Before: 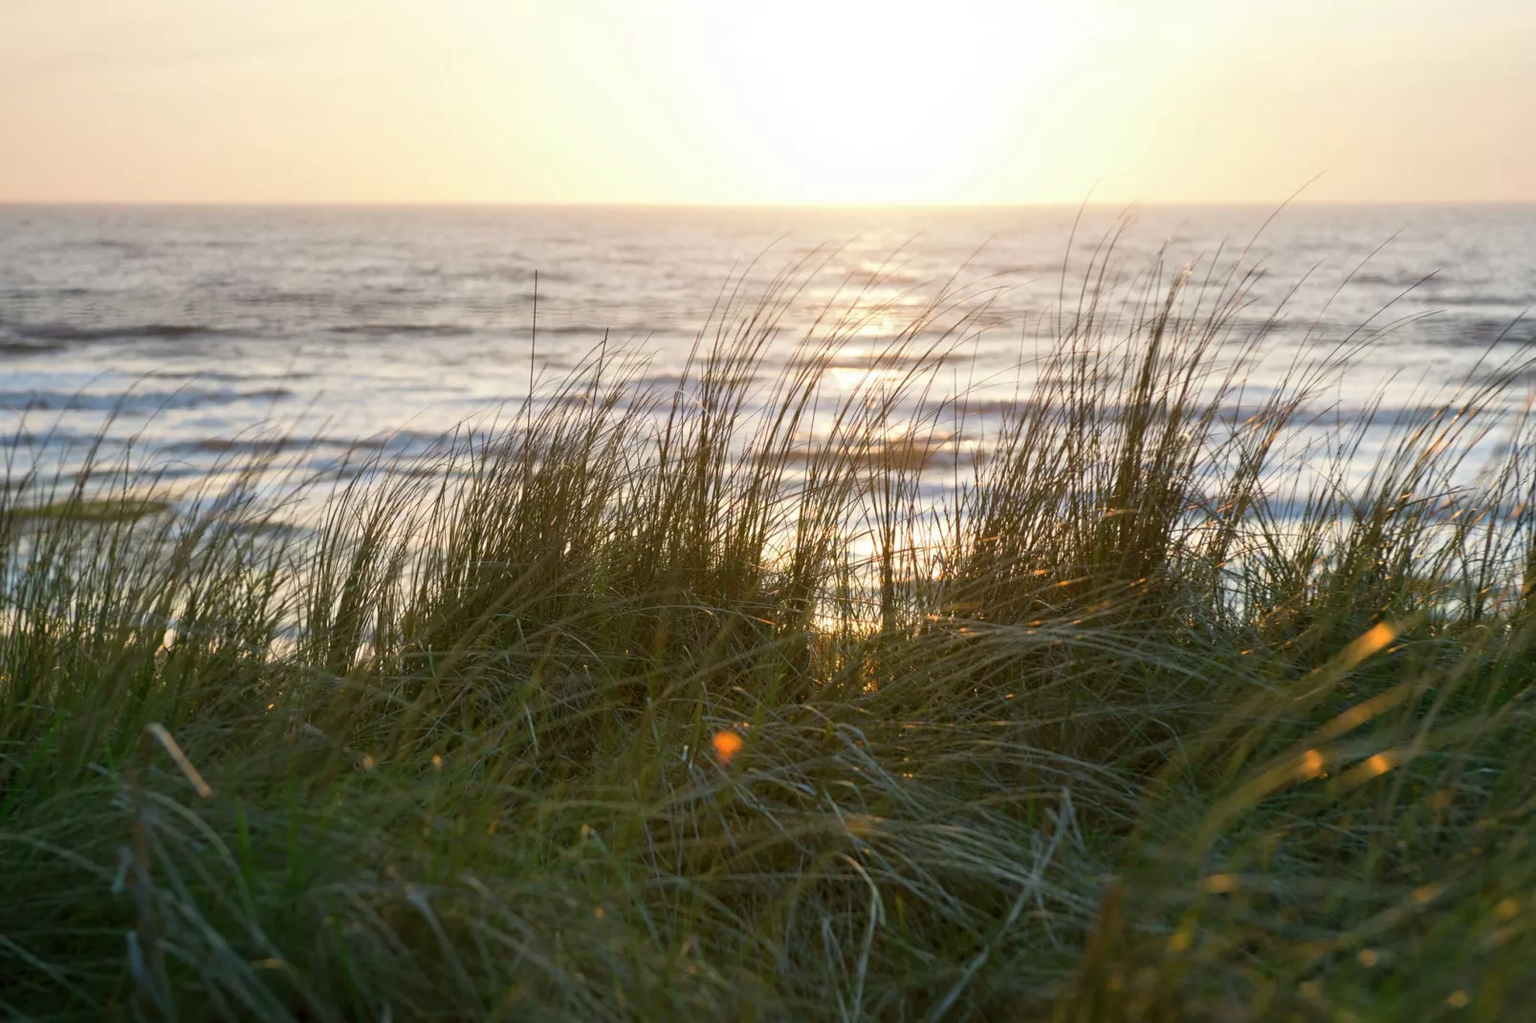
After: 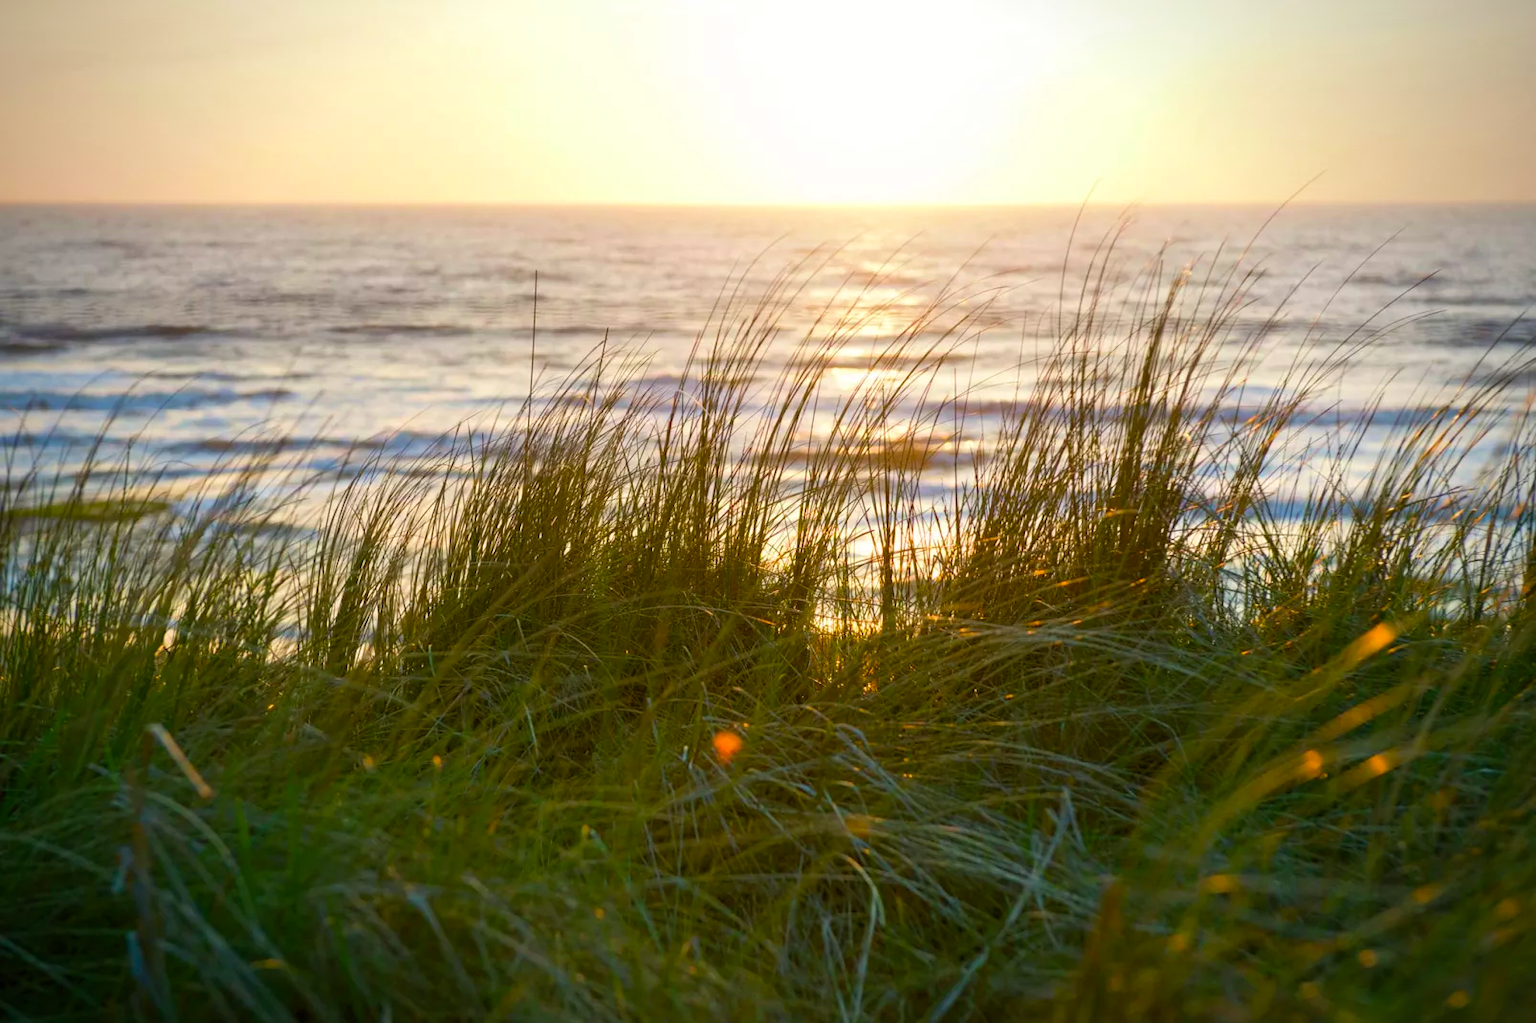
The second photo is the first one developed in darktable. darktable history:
vignetting: fall-off start 75.3%, saturation -0.032, center (-0.032, -0.038), width/height ratio 1.084
velvia: strength 51.64%, mid-tones bias 0.512
